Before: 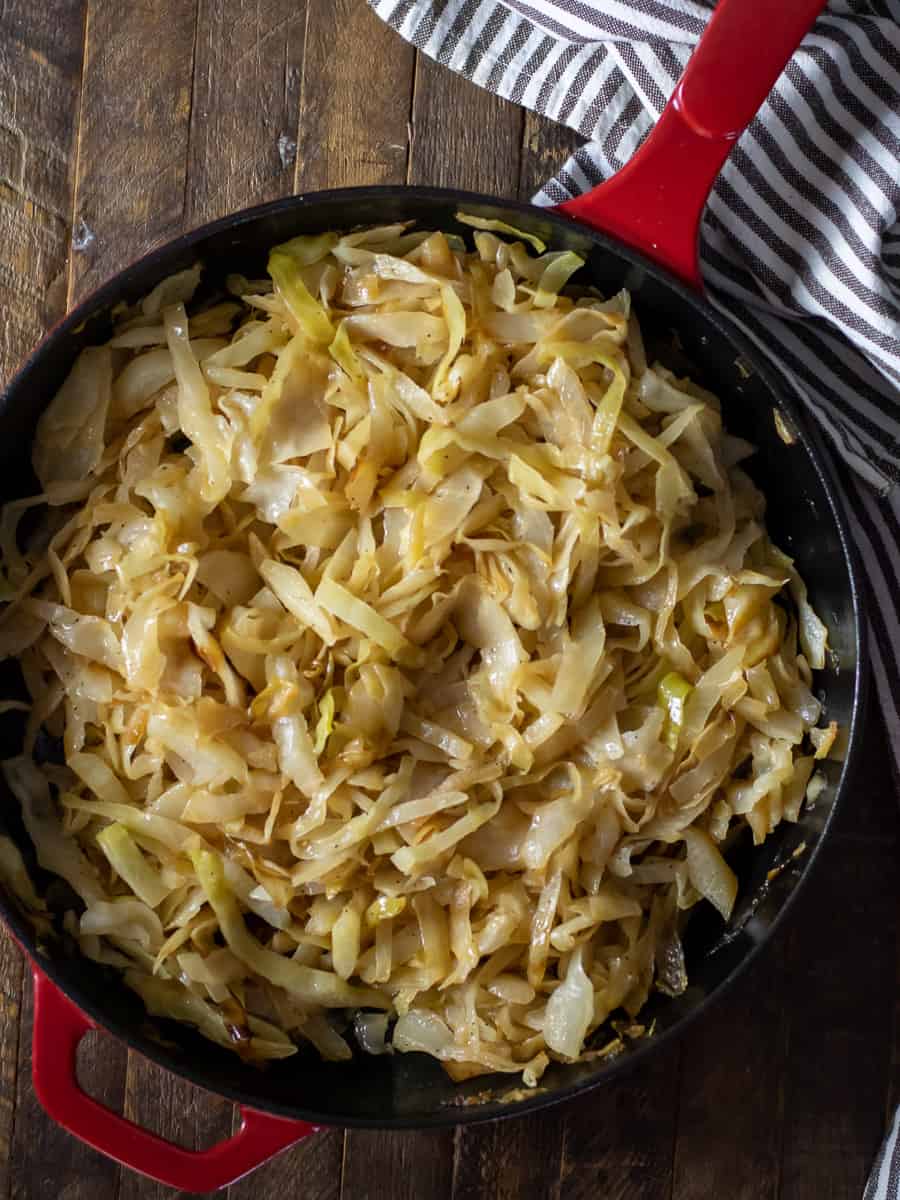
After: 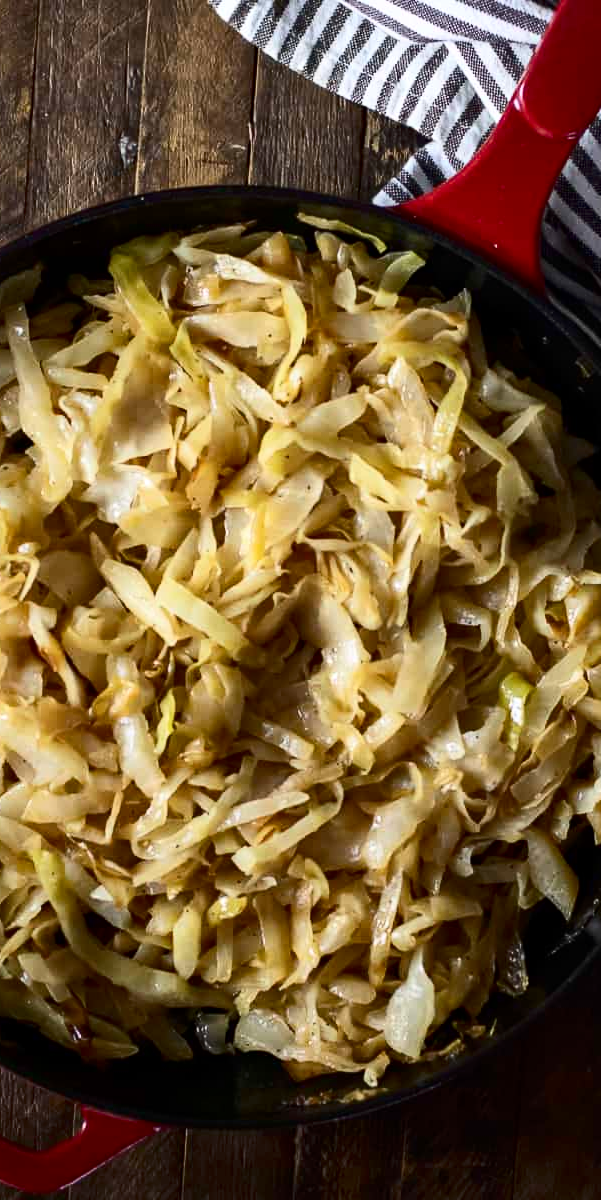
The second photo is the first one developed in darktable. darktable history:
crop and rotate: left 17.732%, right 15.423%
haze removal: compatibility mode true, adaptive false
contrast brightness saturation: contrast 0.28
